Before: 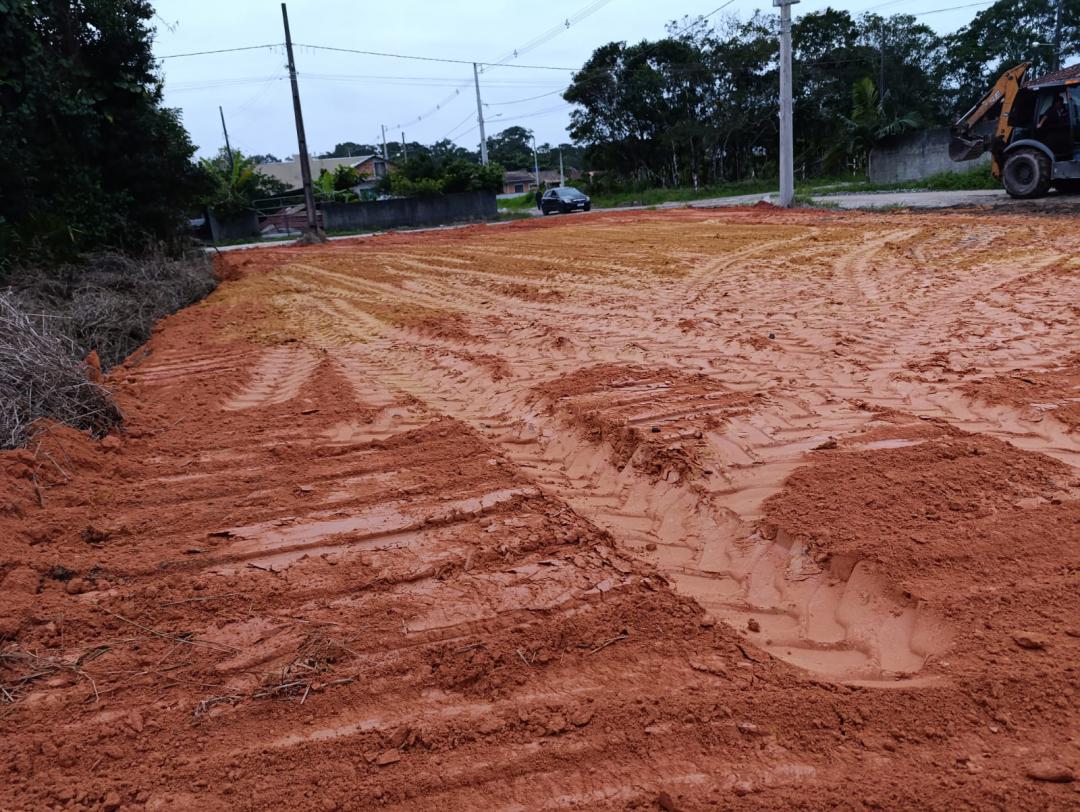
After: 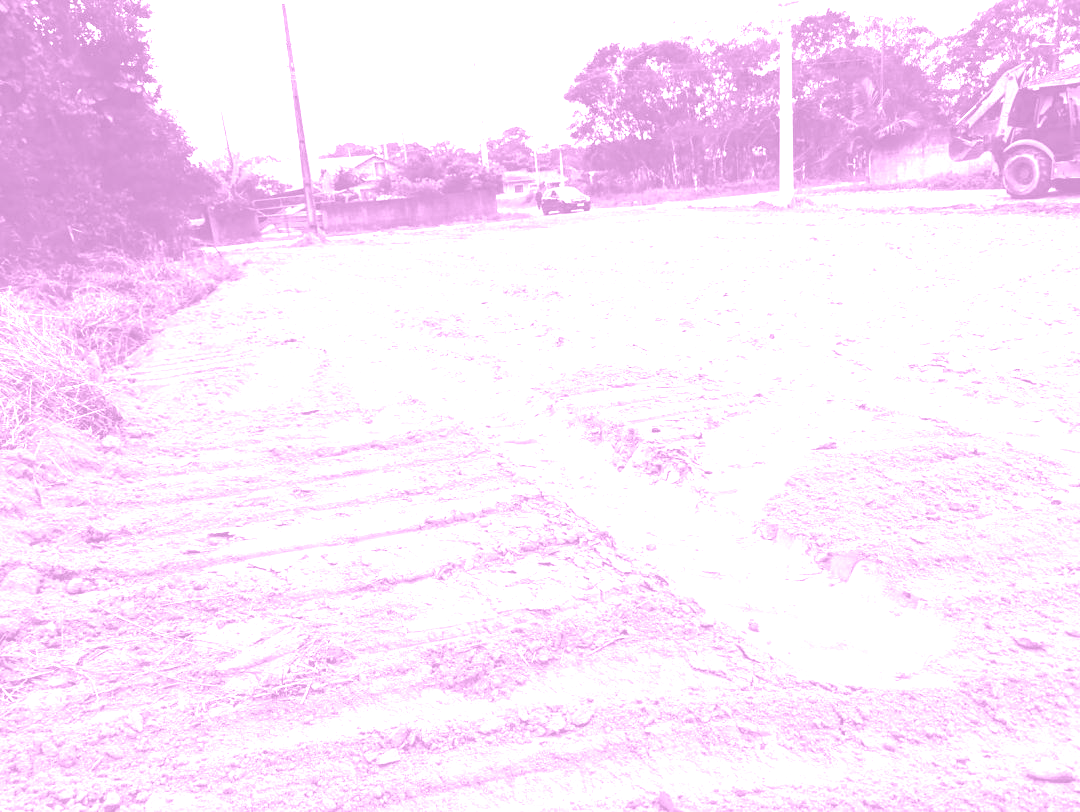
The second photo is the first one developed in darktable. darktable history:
exposure: black level correction 0, exposure 2 EV, compensate highlight preservation false
colorize: hue 331.2°, saturation 75%, source mix 30.28%, lightness 70.52%, version 1
color balance rgb: linear chroma grading › global chroma 20%, perceptual saturation grading › global saturation 65%, perceptual saturation grading › highlights 60%, perceptual saturation grading › mid-tones 50%, perceptual saturation grading › shadows 50%, perceptual brilliance grading › global brilliance 30%, perceptual brilliance grading › highlights 50%, perceptual brilliance grading › mid-tones 50%, perceptual brilliance grading › shadows -22%, global vibrance 20%
